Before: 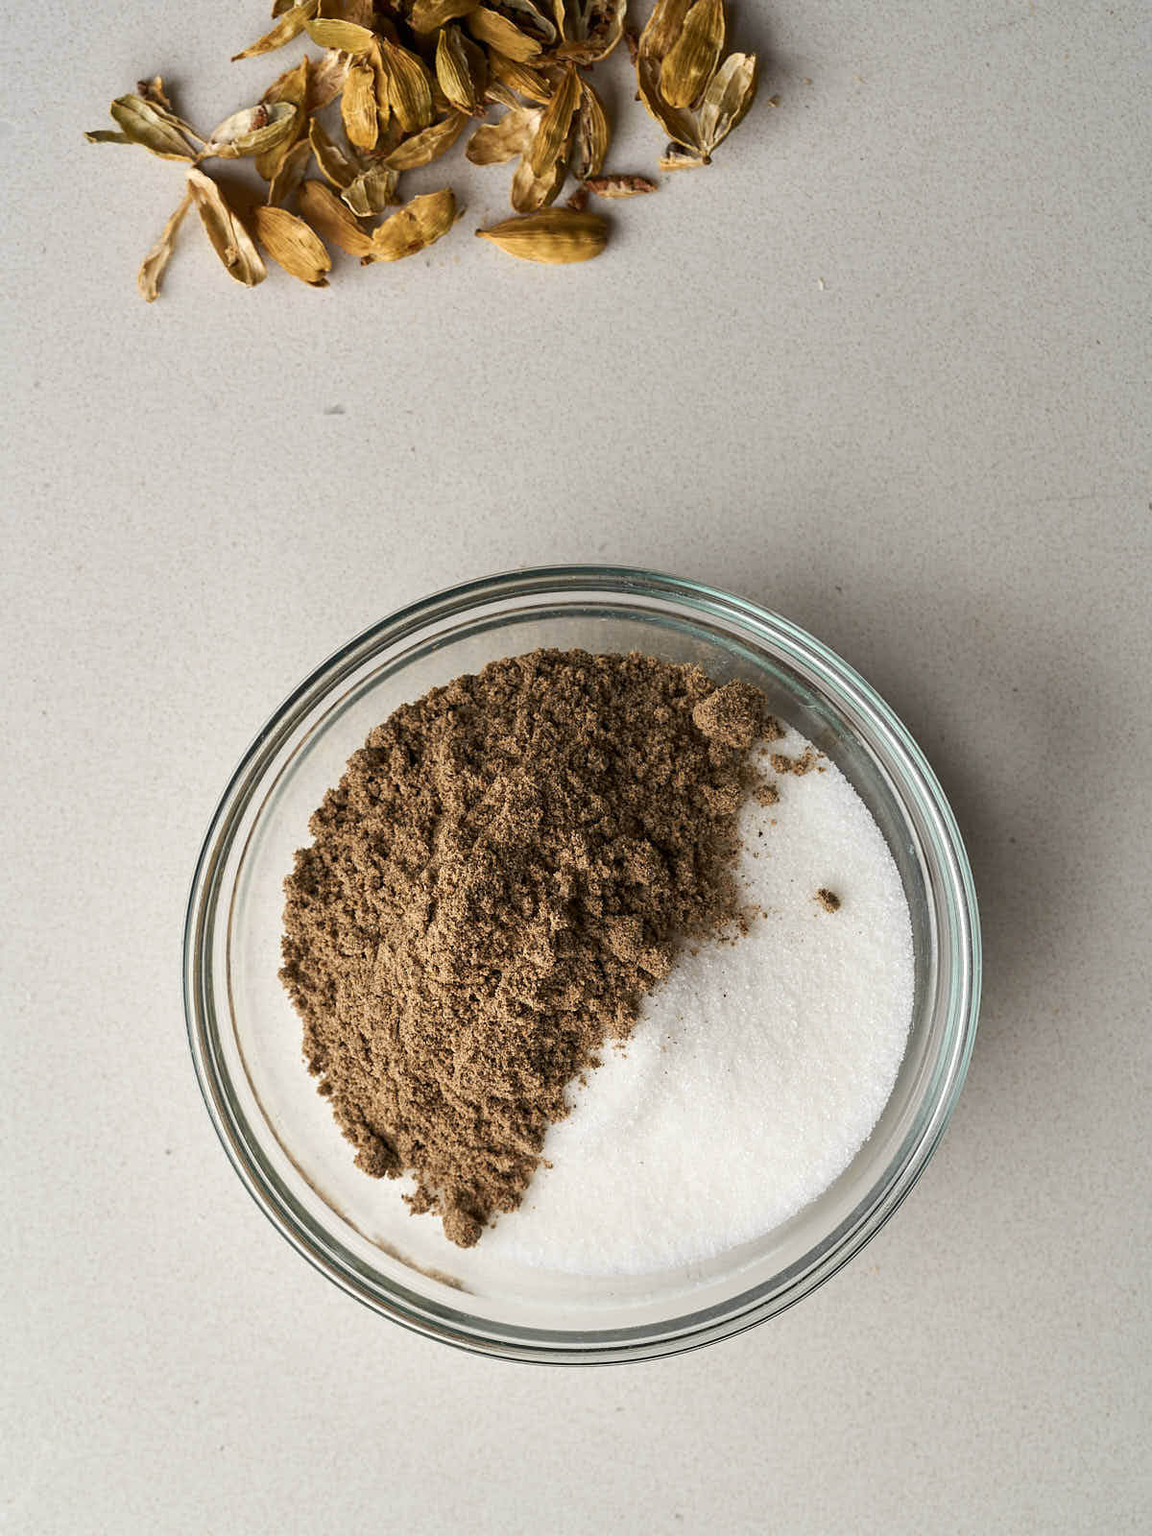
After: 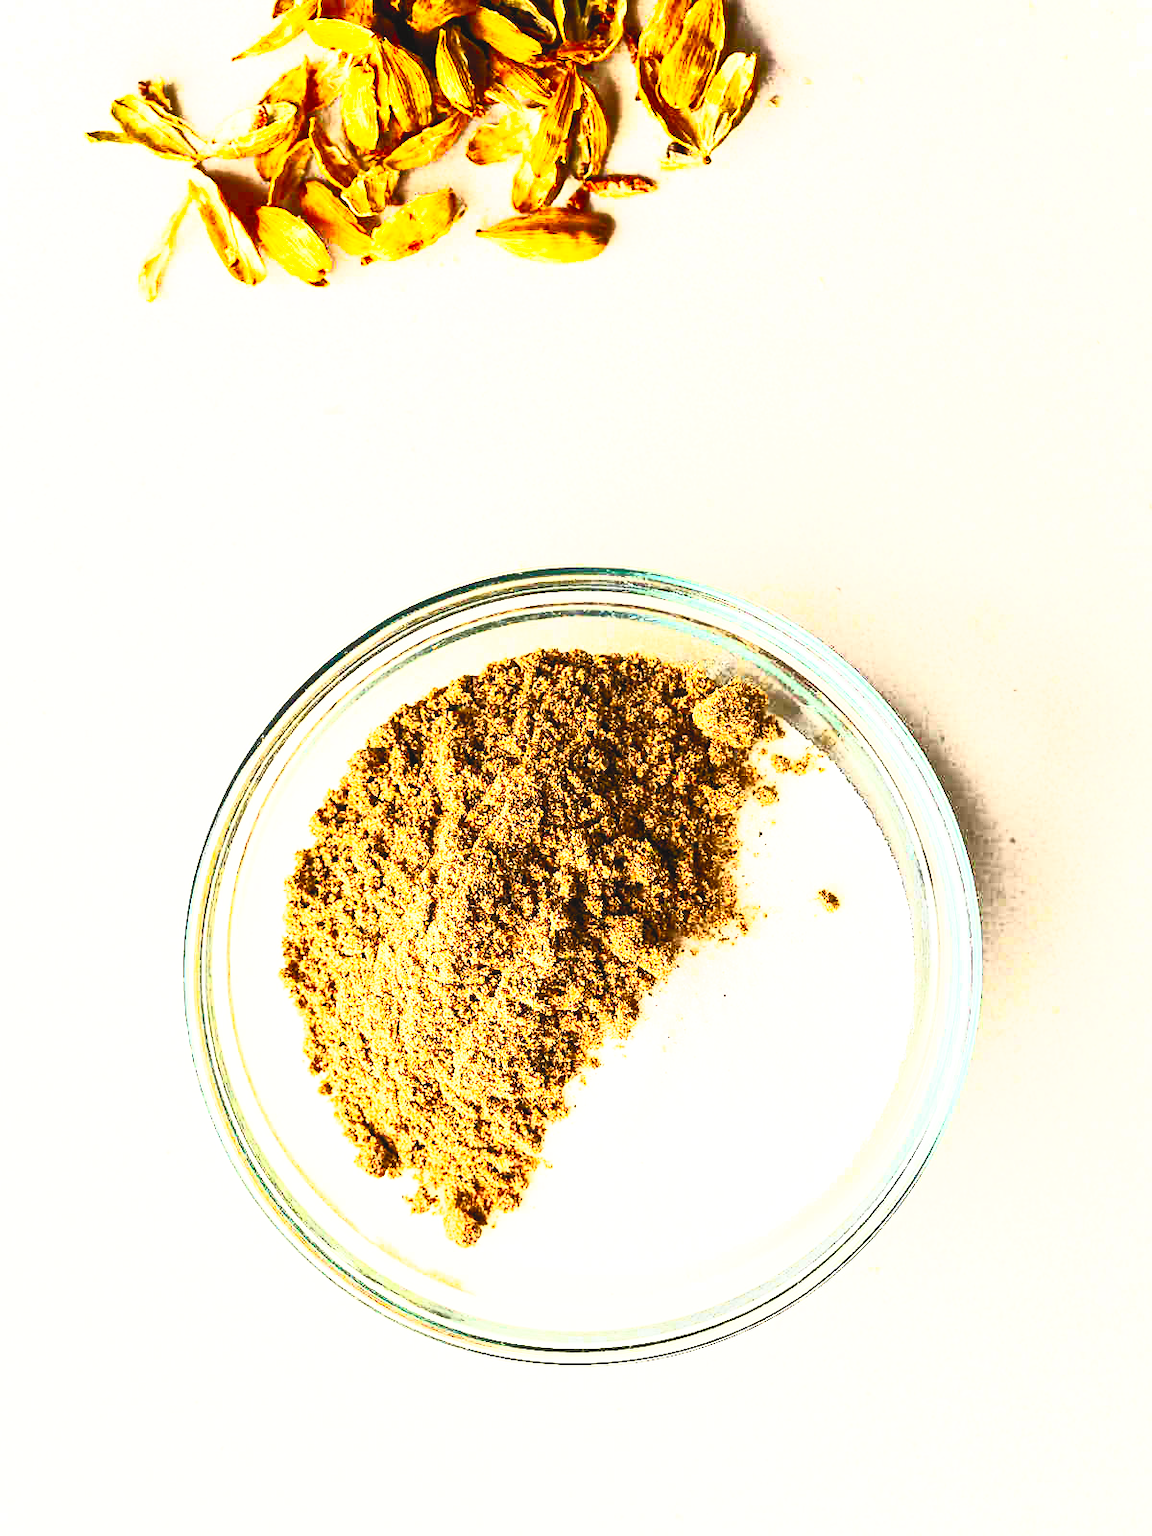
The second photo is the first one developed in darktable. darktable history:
base curve: curves: ch0 [(0, 0) (0.007, 0.004) (0.027, 0.03) (0.046, 0.07) (0.207, 0.54) (0.442, 0.872) (0.673, 0.972) (1, 1)], preserve colors none
contrast brightness saturation: contrast 0.984, brightness 0.992, saturation 0.994
